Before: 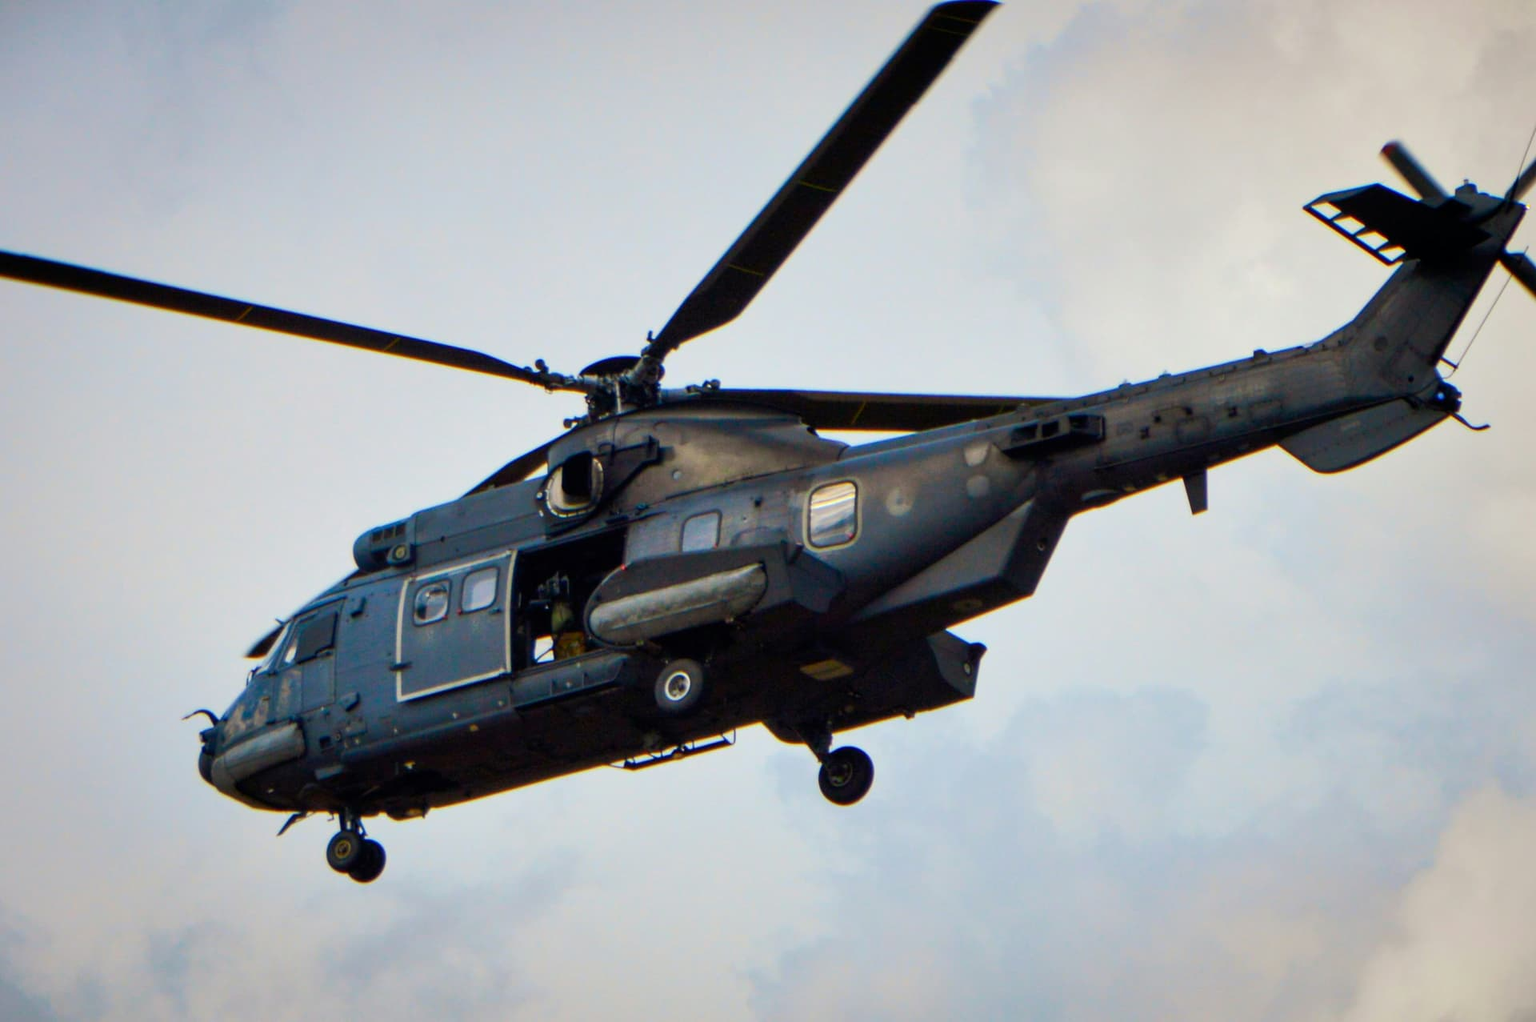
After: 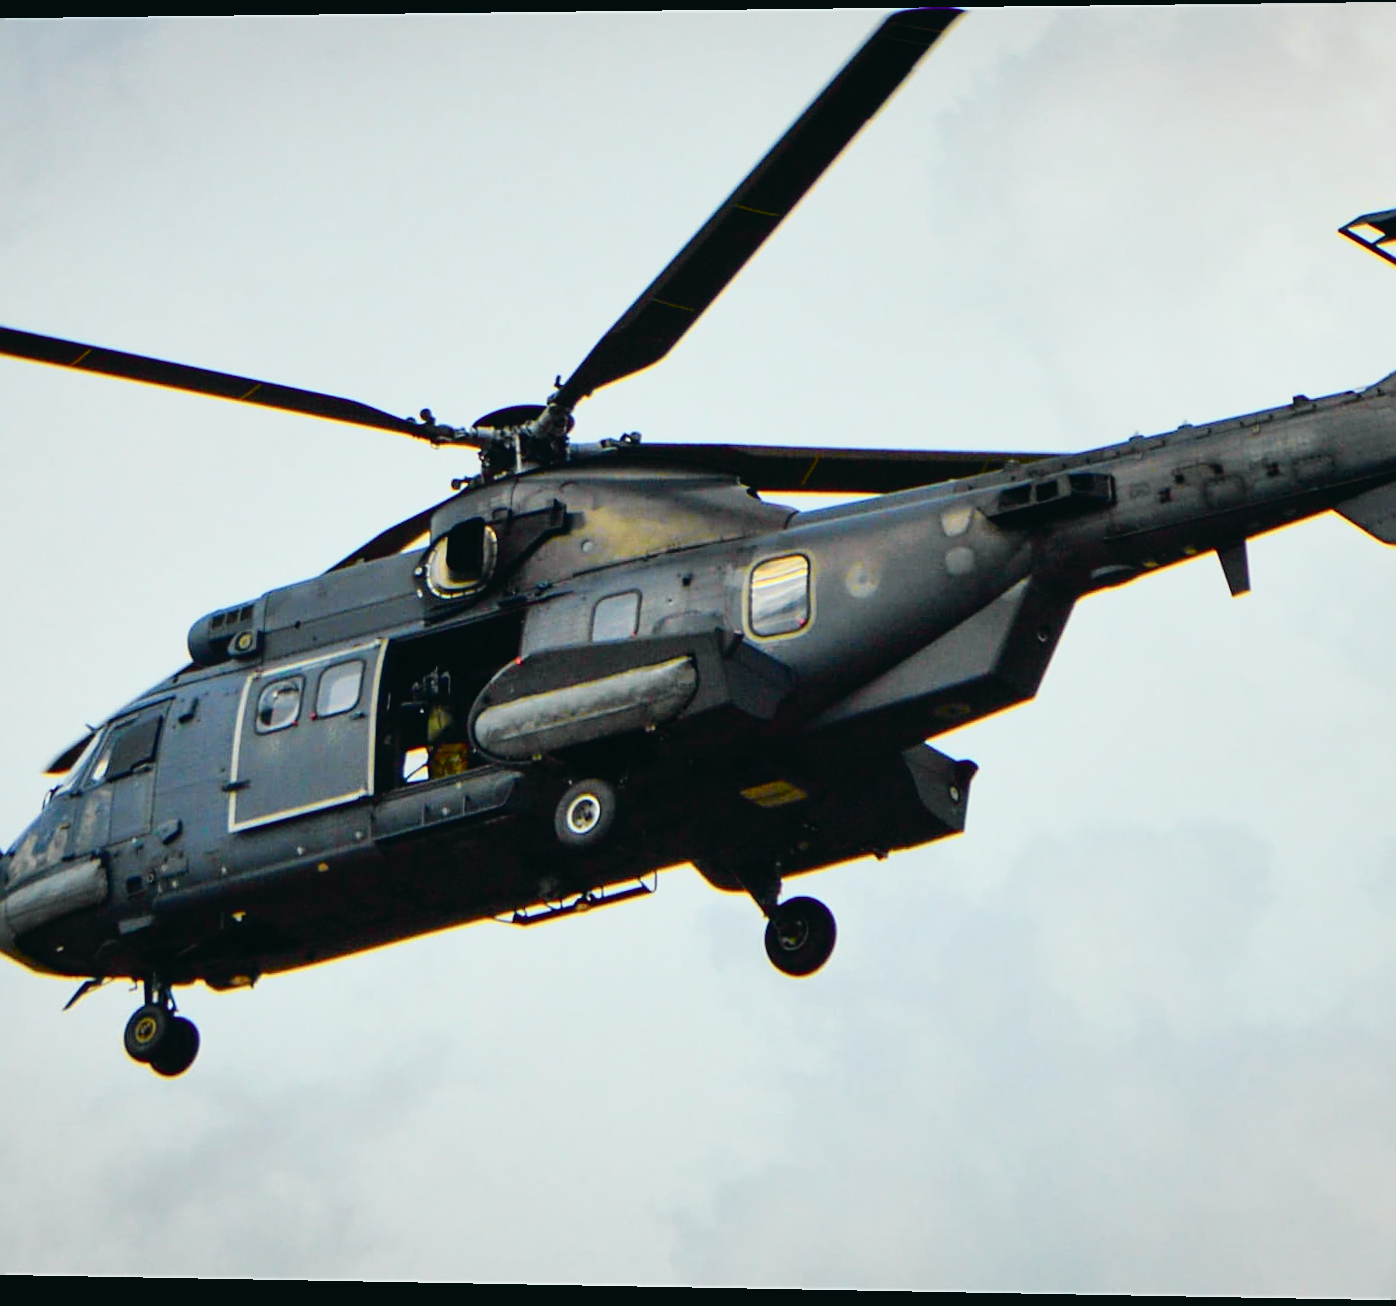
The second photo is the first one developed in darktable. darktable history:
crop and rotate: left 15.446%, right 17.836%
tone curve: curves: ch0 [(0.001, 0.029) (0.084, 0.074) (0.162, 0.165) (0.304, 0.382) (0.466, 0.576) (0.654, 0.741) (0.848, 0.906) (0.984, 0.963)]; ch1 [(0, 0) (0.34, 0.235) (0.46, 0.46) (0.515, 0.502) (0.553, 0.567) (0.764, 0.815) (1, 1)]; ch2 [(0, 0) (0.44, 0.458) (0.479, 0.492) (0.524, 0.507) (0.547, 0.579) (0.673, 0.712) (1, 1)], color space Lab, independent channels, preserve colors none
rotate and perspective: rotation 0.128°, lens shift (vertical) -0.181, lens shift (horizontal) -0.044, shear 0.001, automatic cropping off
sharpen: on, module defaults
contrast brightness saturation: saturation -0.05
